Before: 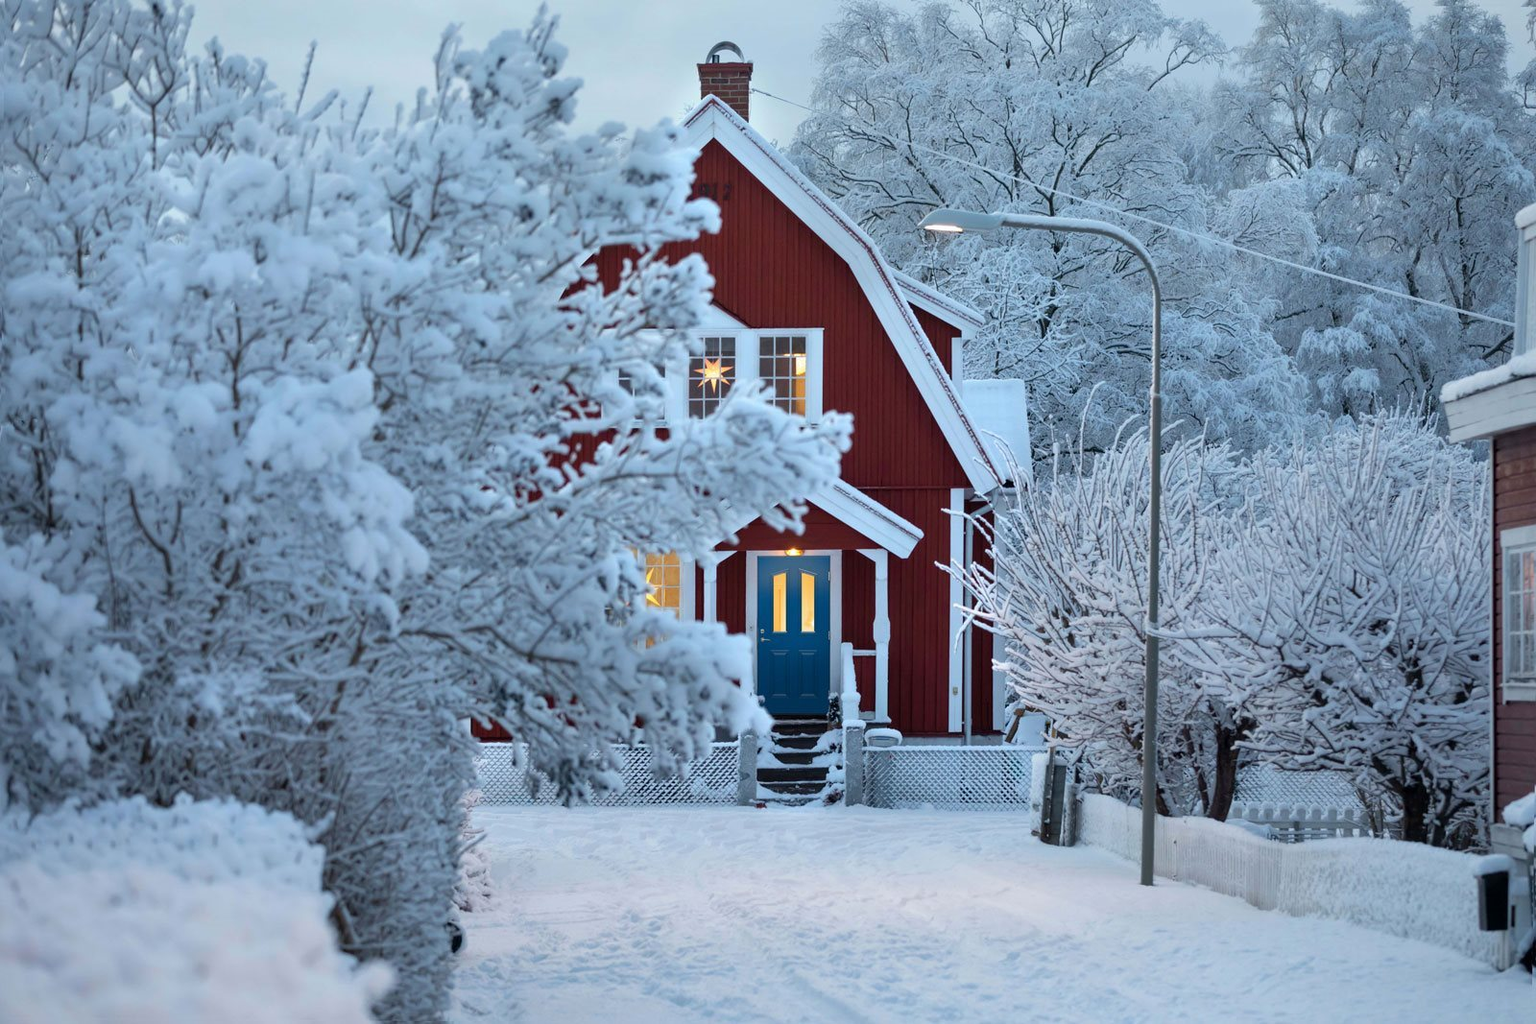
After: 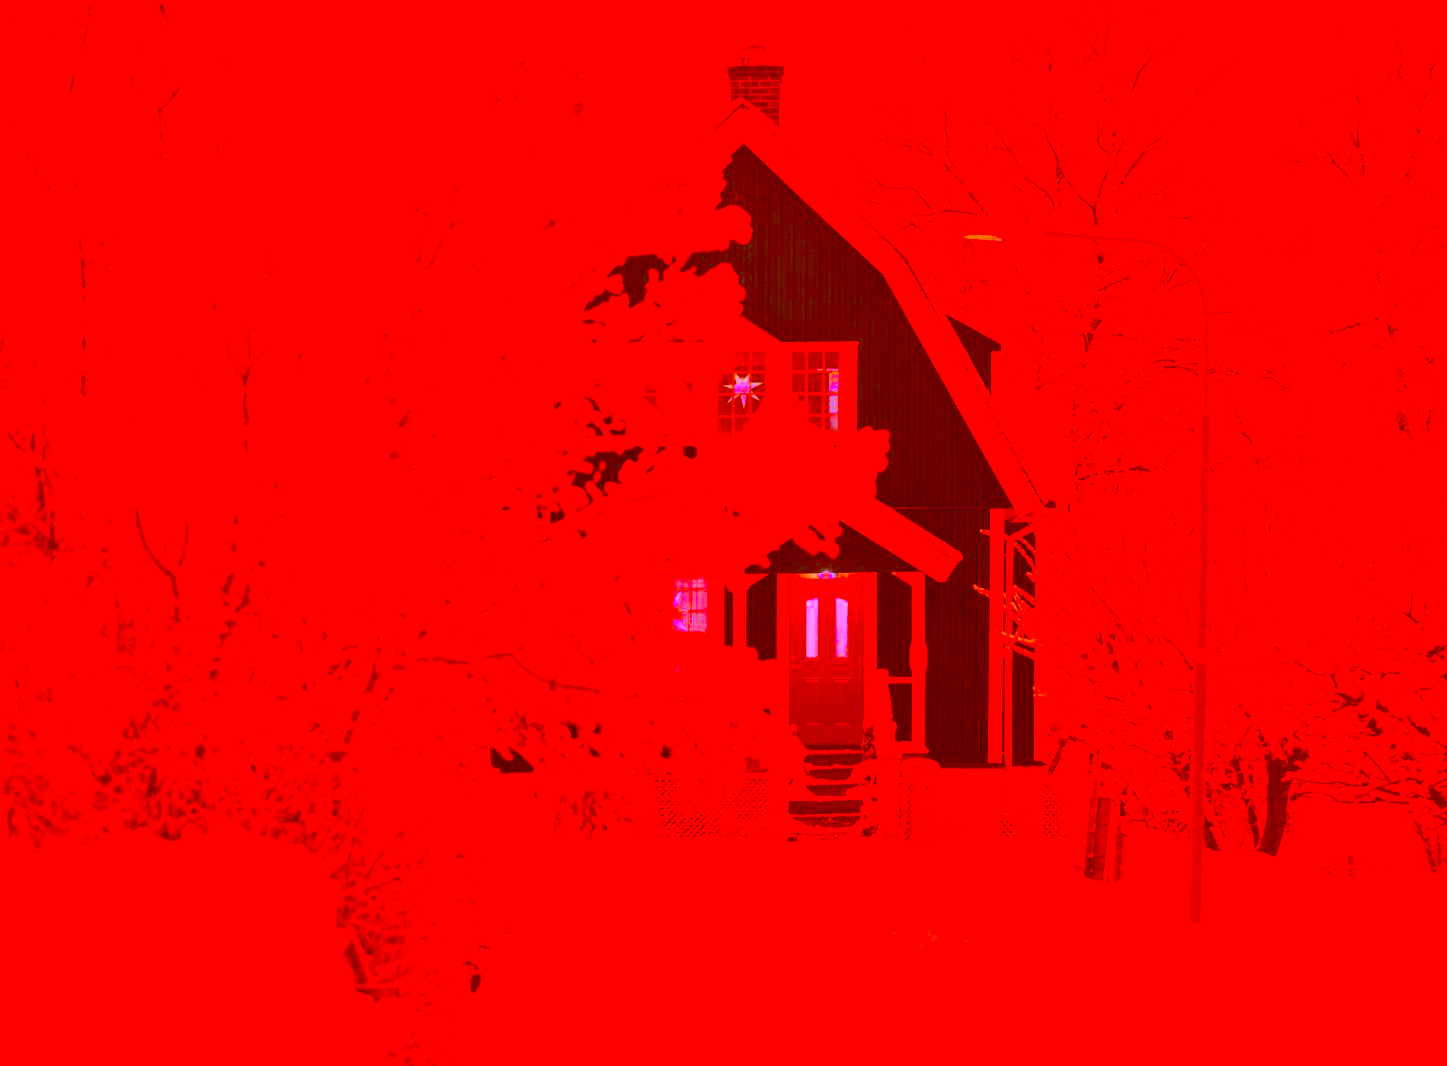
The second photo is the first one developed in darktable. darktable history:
color correction: highlights a* -39.68, highlights b* -40, shadows a* -40, shadows b* -40, saturation -3
crop: right 9.509%, bottom 0.031%
